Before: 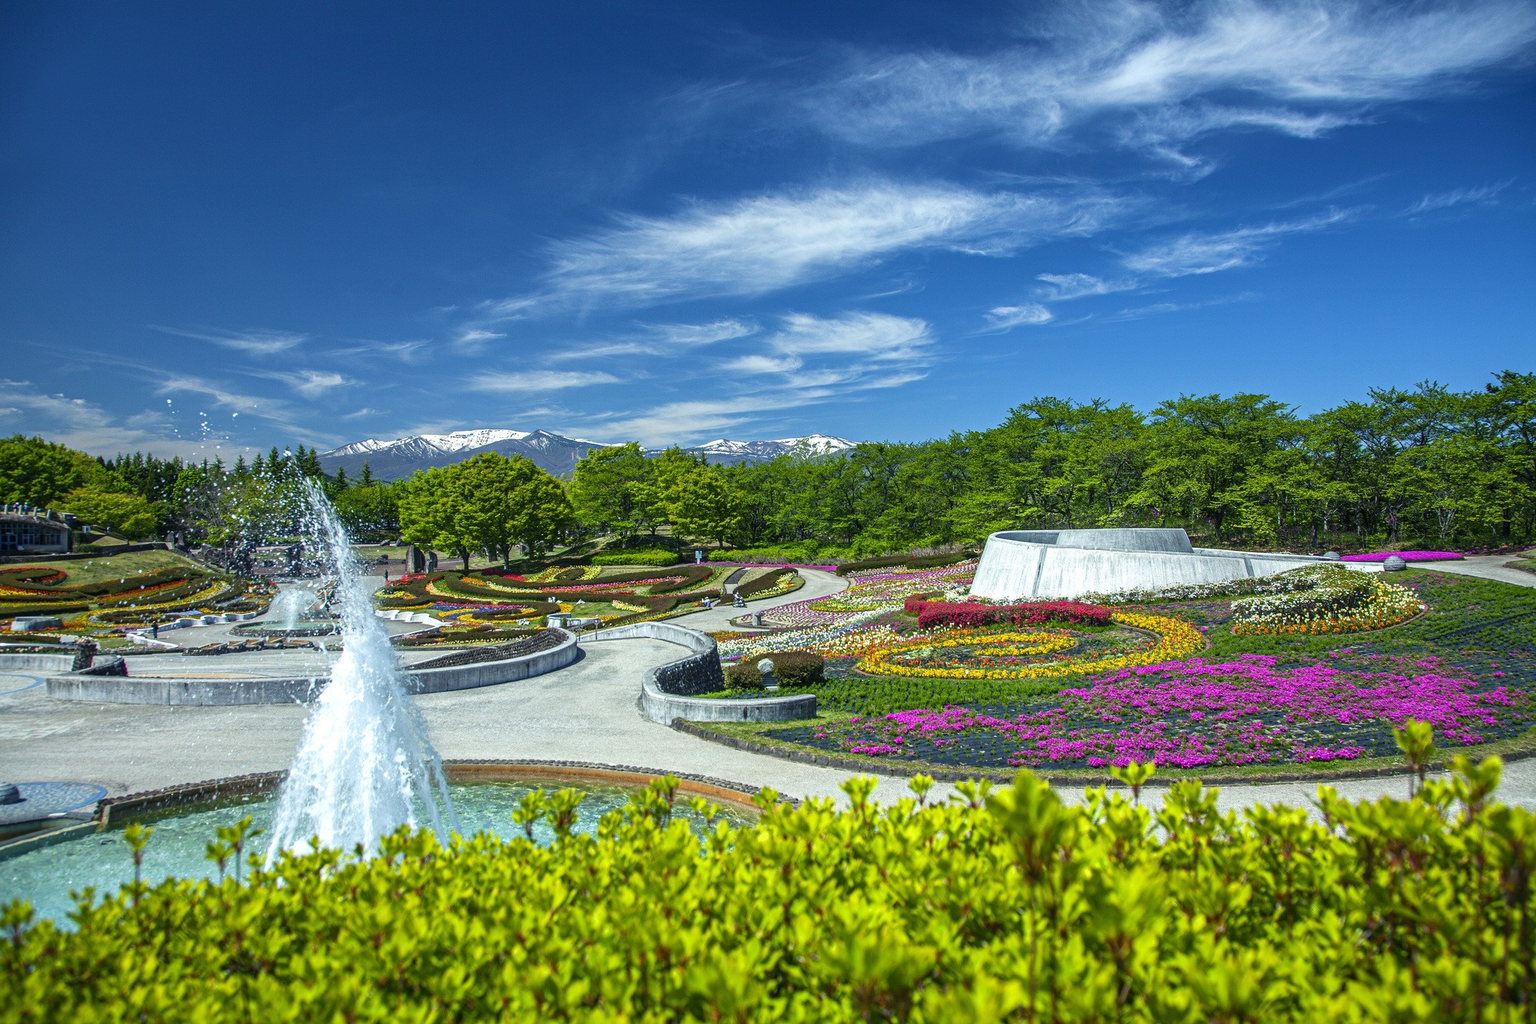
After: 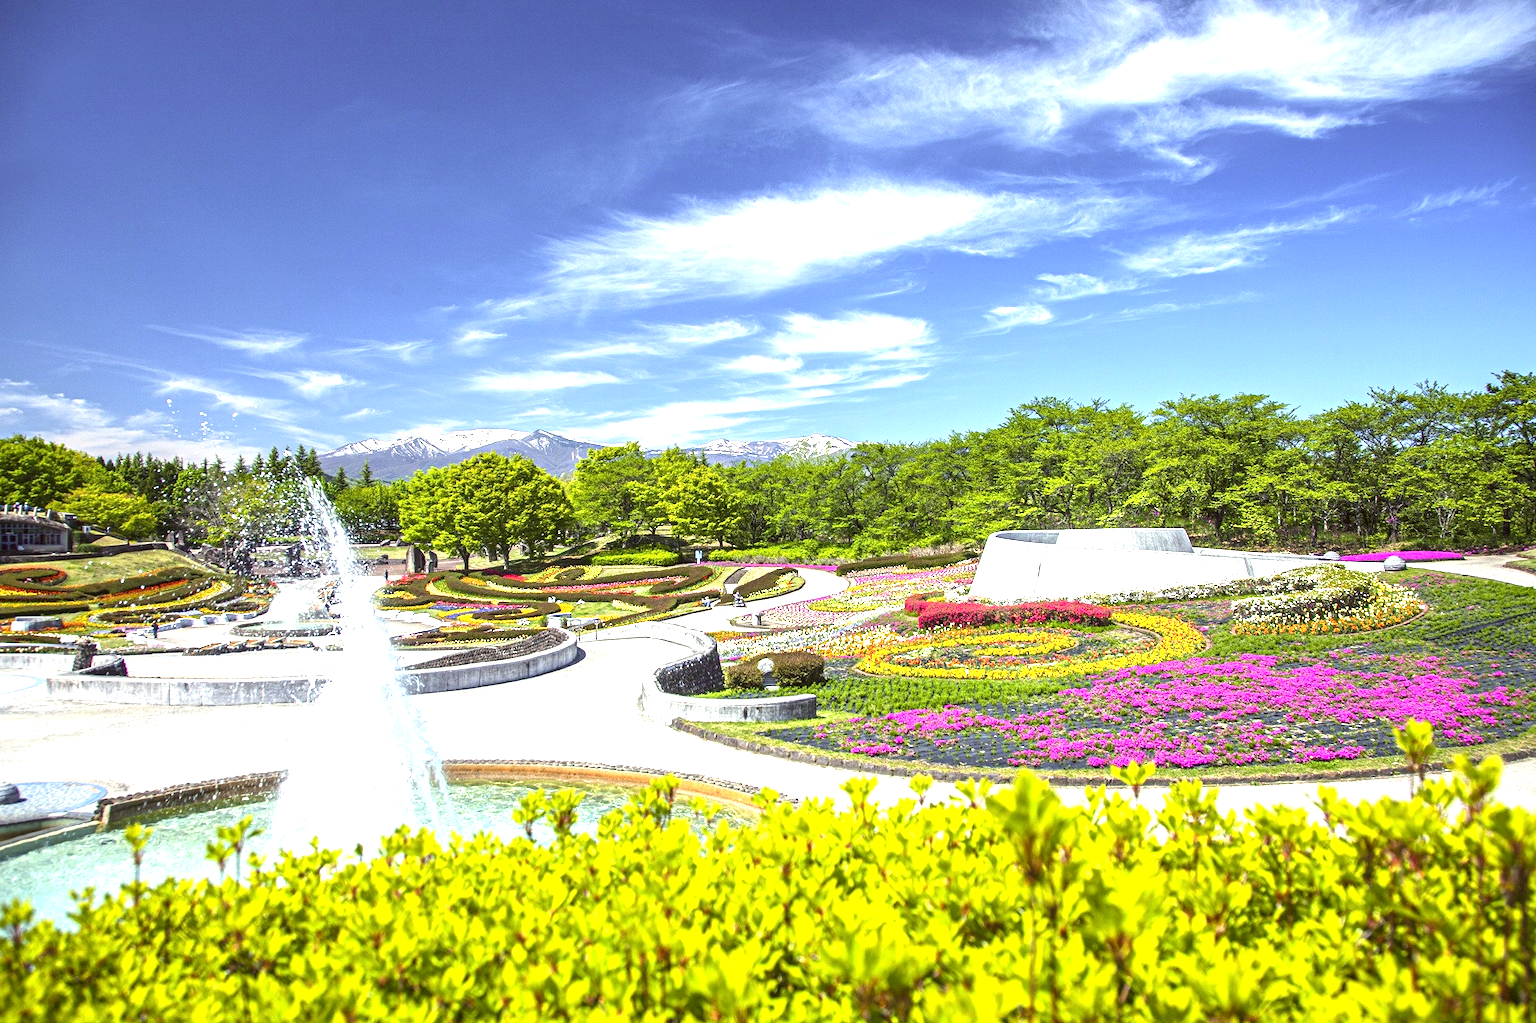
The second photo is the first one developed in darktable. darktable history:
tone equalizer: on, module defaults
contrast brightness saturation: contrast 0.084, saturation 0.023
exposure: black level correction 0, exposure 1.44 EV, compensate highlight preservation false
color correction: highlights a* 6.77, highlights b* 7.79, shadows a* 6.56, shadows b* 6.94, saturation 0.918
